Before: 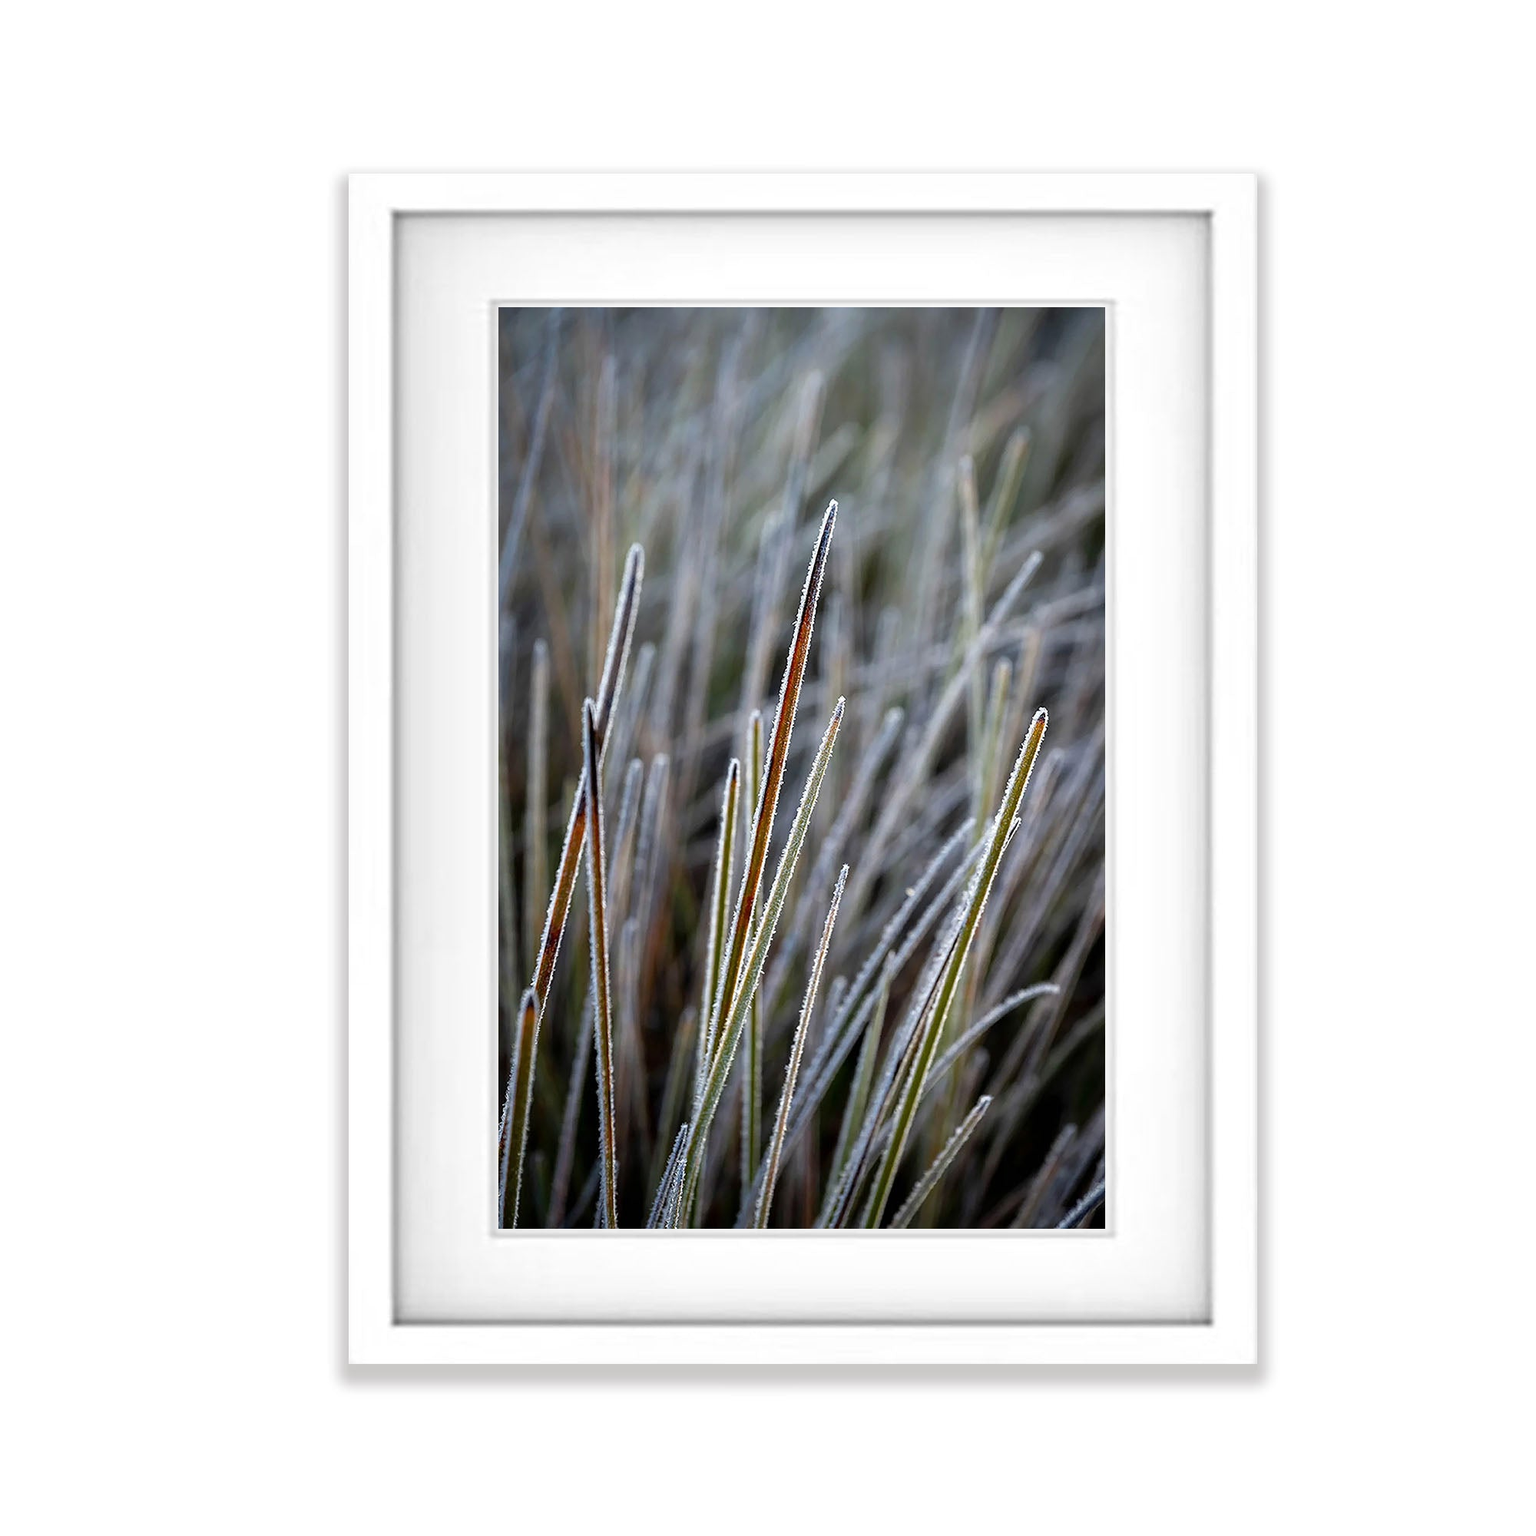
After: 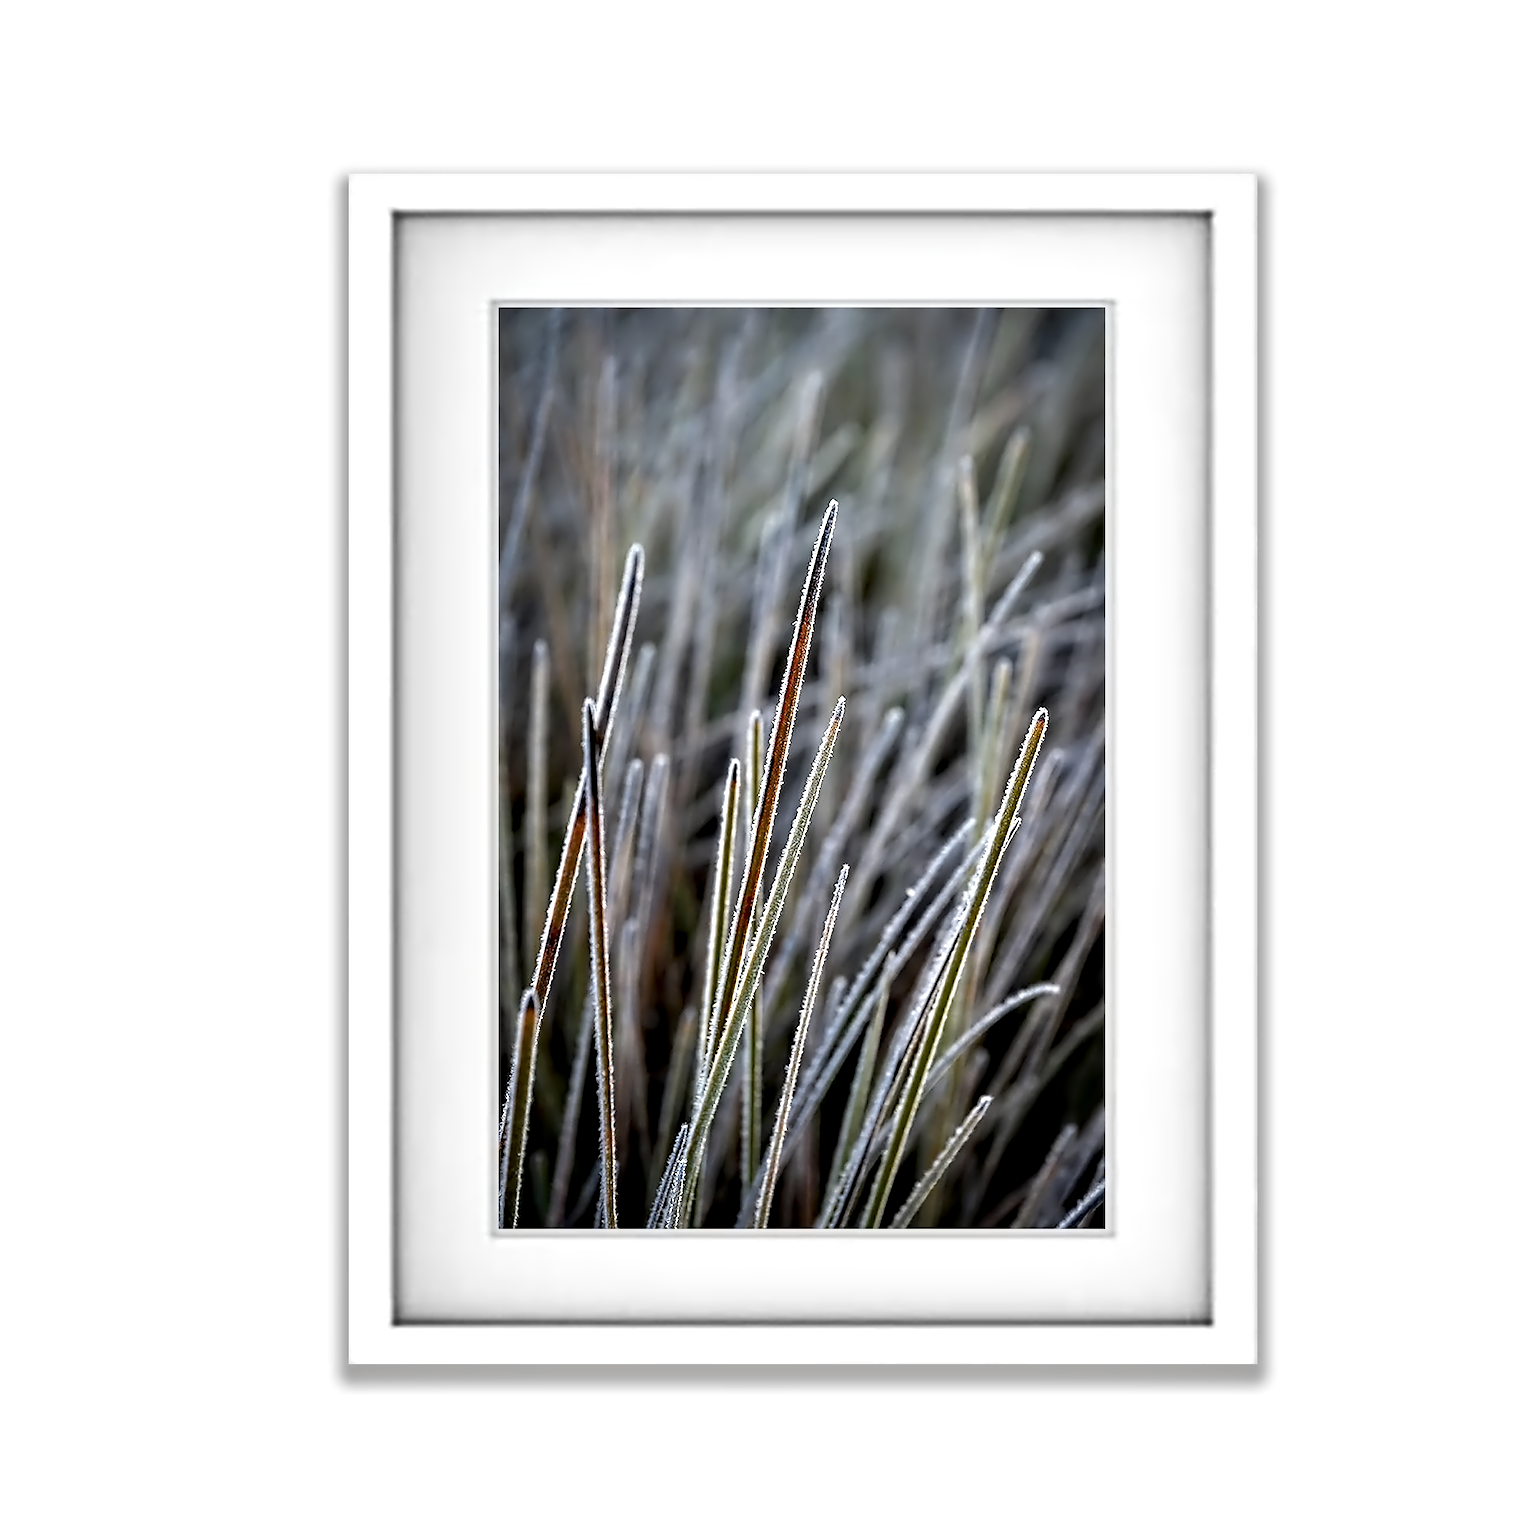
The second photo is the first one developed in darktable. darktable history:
contrast equalizer: octaves 7, y [[0.5, 0.542, 0.583, 0.625, 0.667, 0.708], [0.5 ×6], [0.5 ×6], [0, 0.033, 0.067, 0.1, 0.133, 0.167], [0, 0.05, 0.1, 0.15, 0.2, 0.25]]
shadows and highlights: shadows 31.87, highlights -31.29, soften with gaussian
